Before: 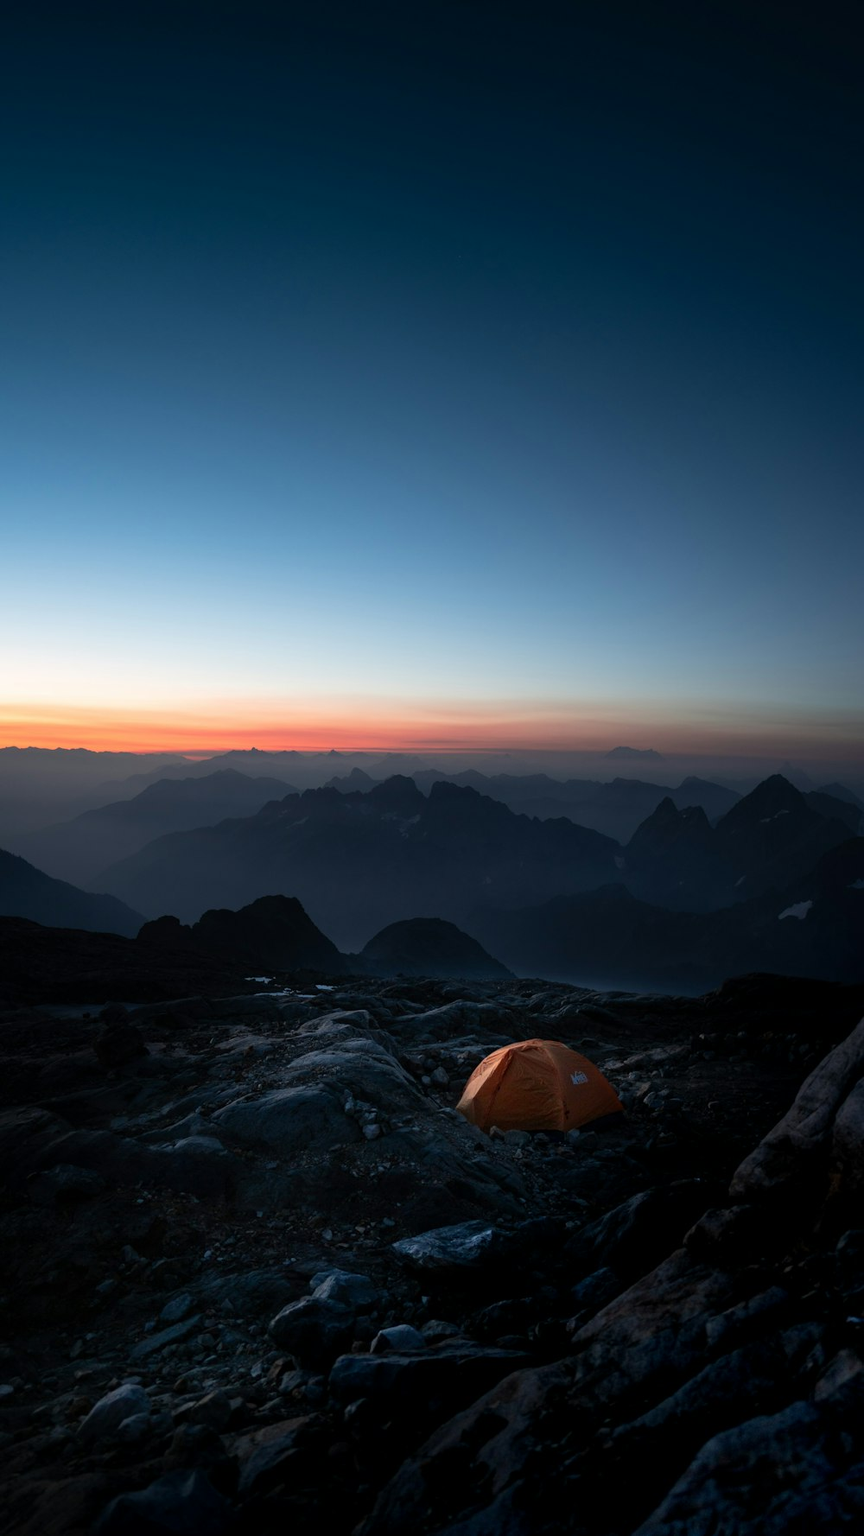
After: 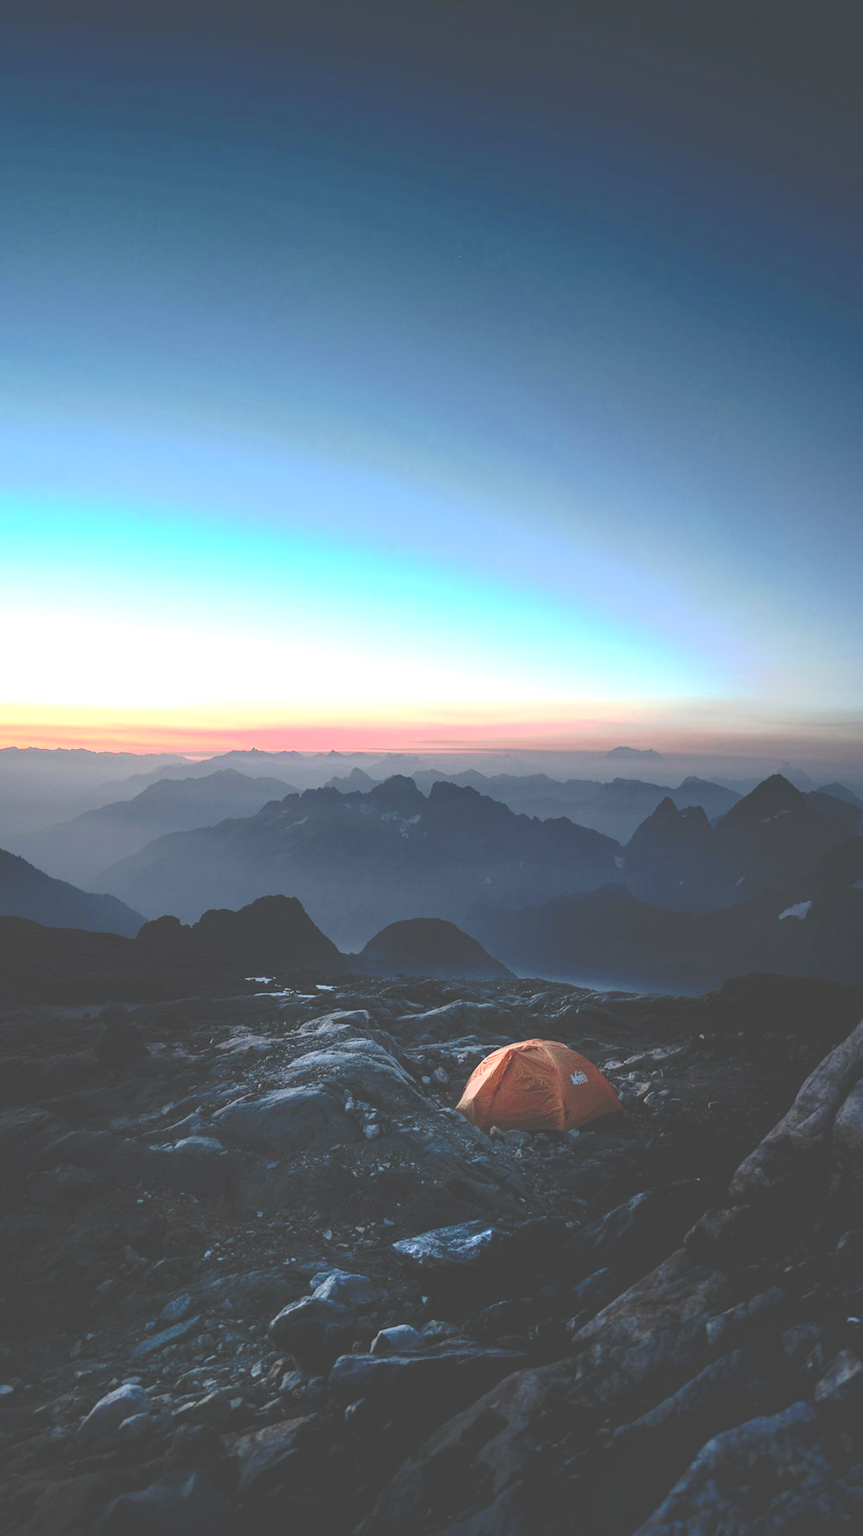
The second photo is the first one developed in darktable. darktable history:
tone curve: curves: ch0 [(0, 0) (0.003, 0.278) (0.011, 0.282) (0.025, 0.282) (0.044, 0.29) (0.069, 0.295) (0.1, 0.306) (0.136, 0.316) (0.177, 0.33) (0.224, 0.358) (0.277, 0.403) (0.335, 0.451) (0.399, 0.505) (0.468, 0.558) (0.543, 0.611) (0.623, 0.679) (0.709, 0.751) (0.801, 0.815) (0.898, 0.863) (1, 1)], preserve colors none
local contrast: on, module defaults
base curve: curves: ch0 [(0, 0) (0.688, 0.865) (1, 1)]
exposure: black level correction 0, exposure 1.104 EV, compensate exposure bias true, compensate highlight preservation false
